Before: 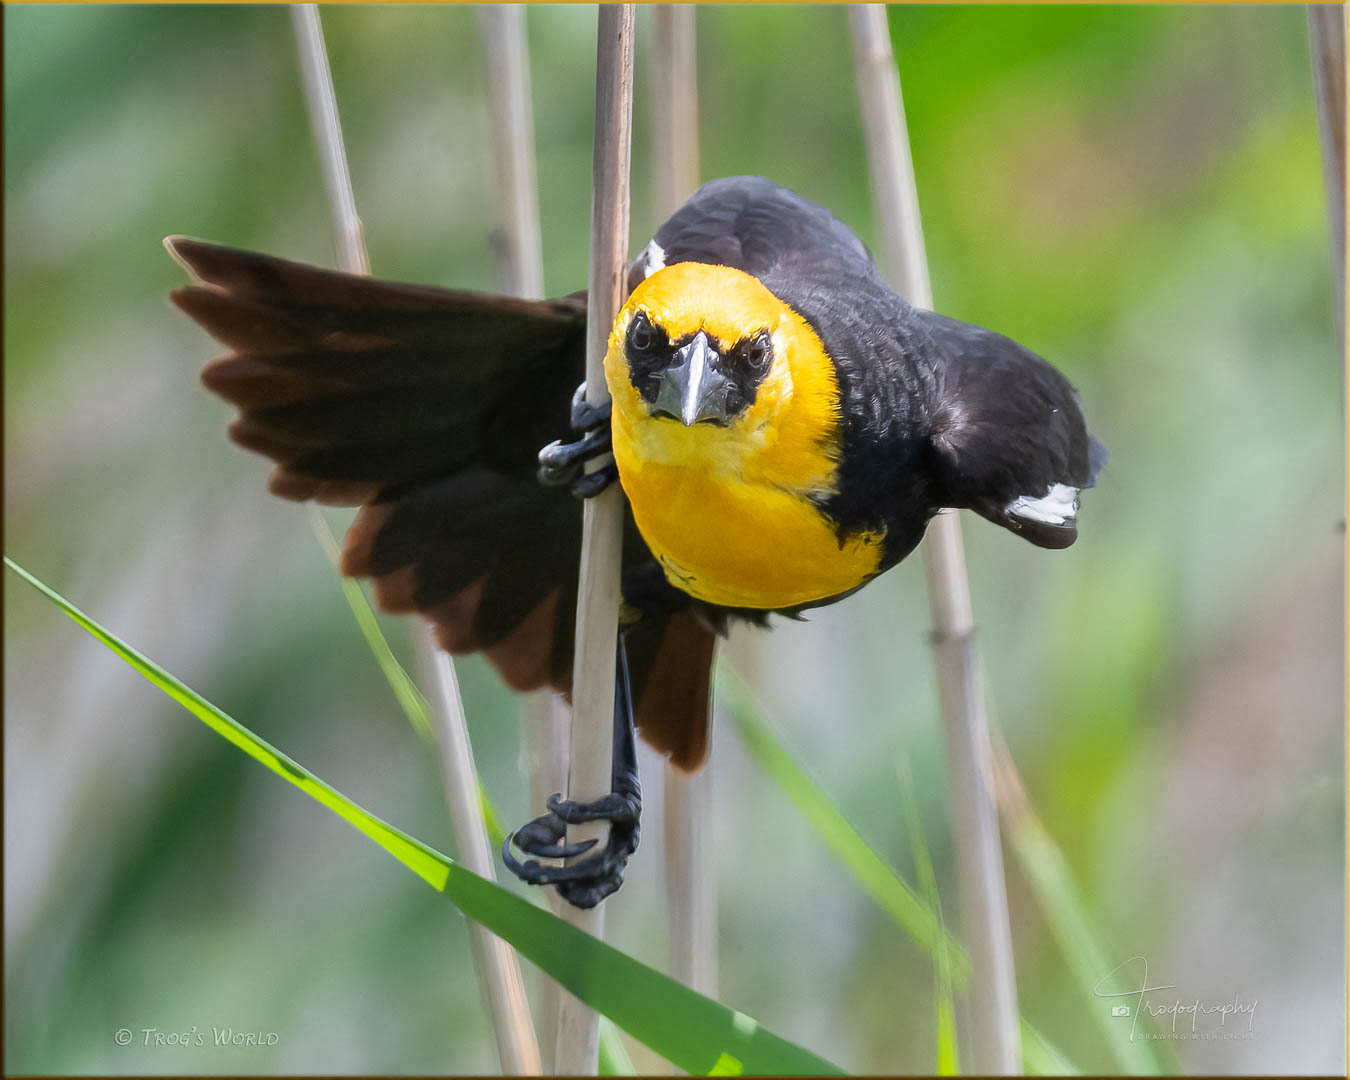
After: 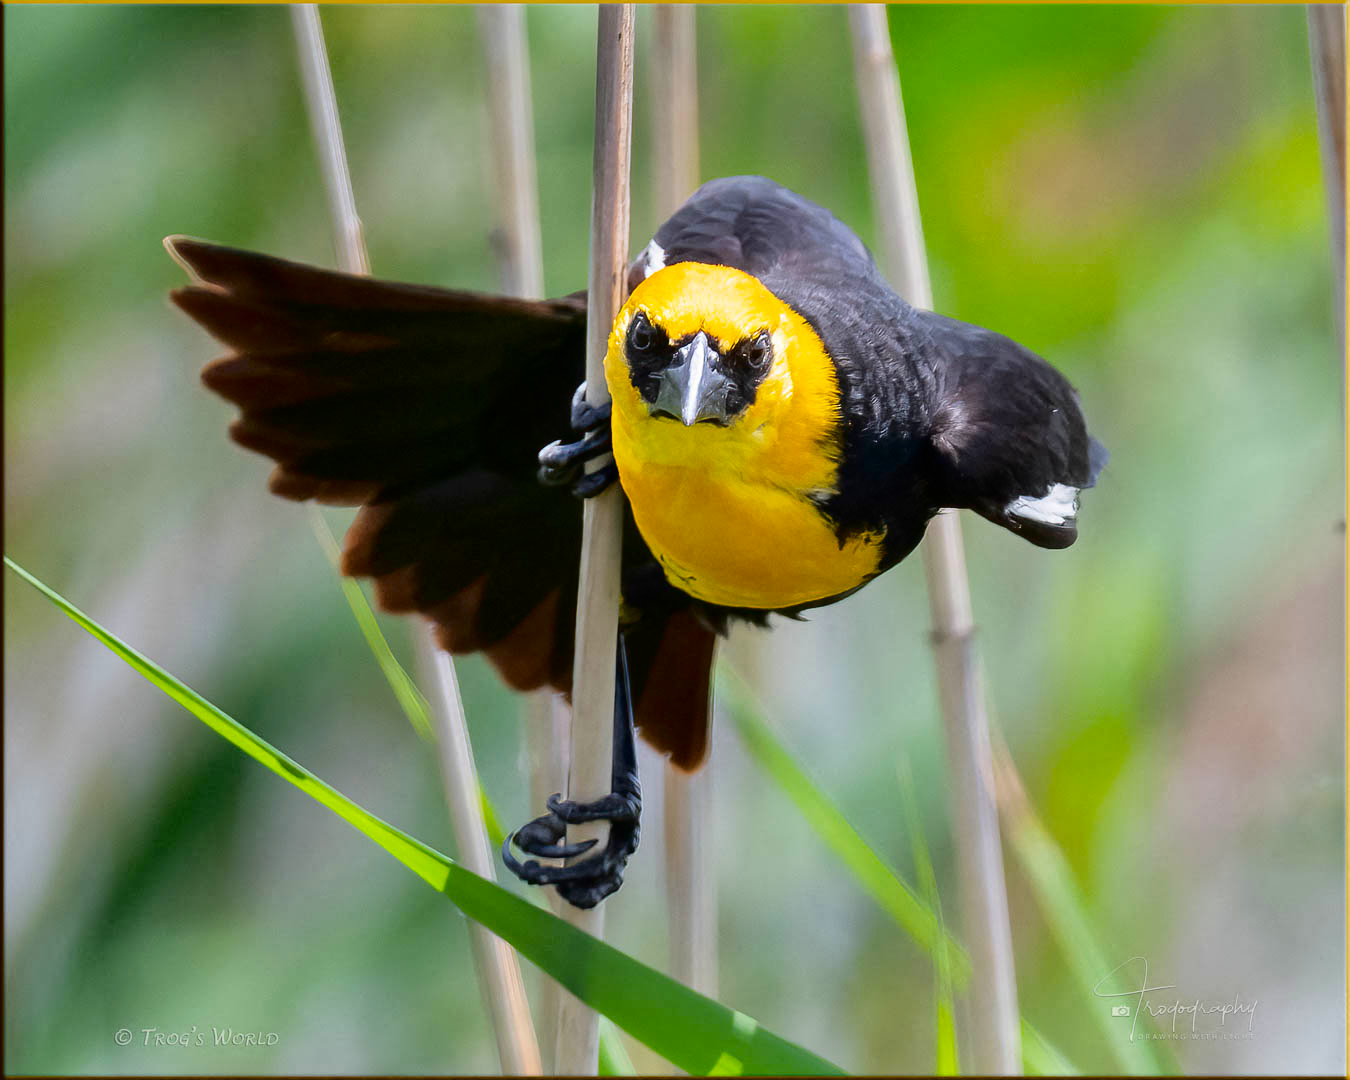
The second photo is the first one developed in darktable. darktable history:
color balance rgb: perceptual saturation grading › global saturation 20%, global vibrance 20%
fill light: exposure -2 EV, width 8.6
